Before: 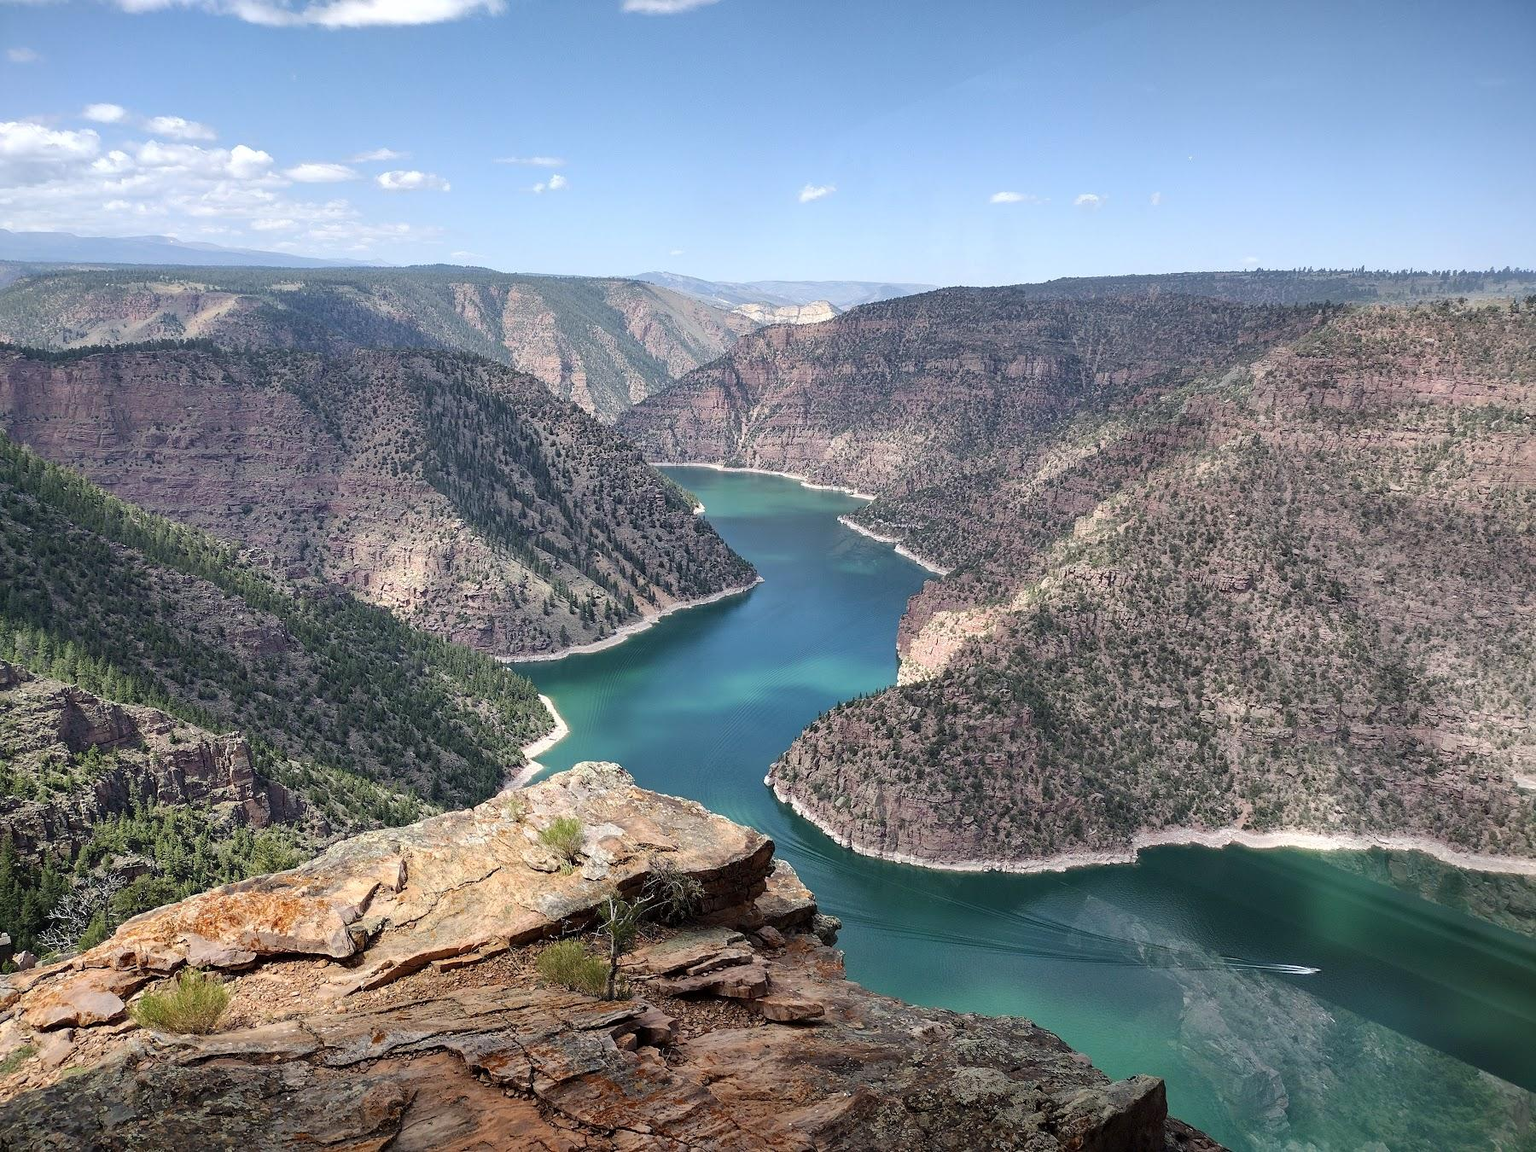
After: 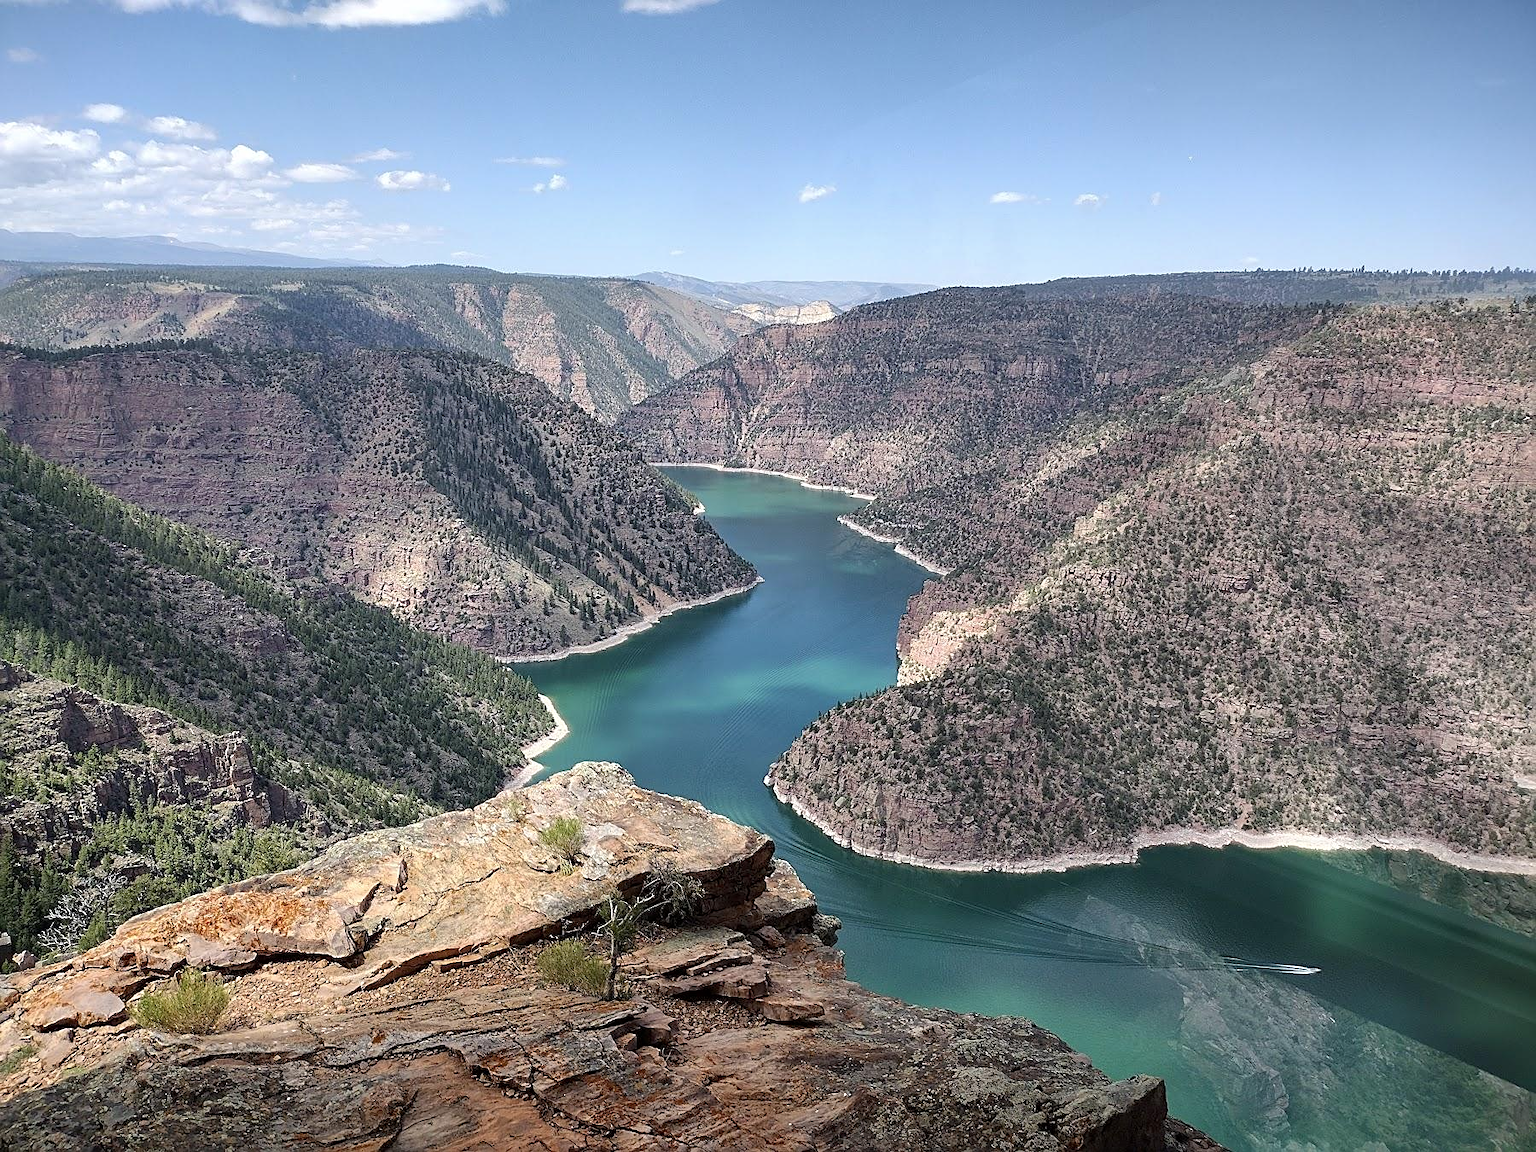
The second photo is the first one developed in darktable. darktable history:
contrast brightness saturation: saturation -0.047
sharpen: on, module defaults
